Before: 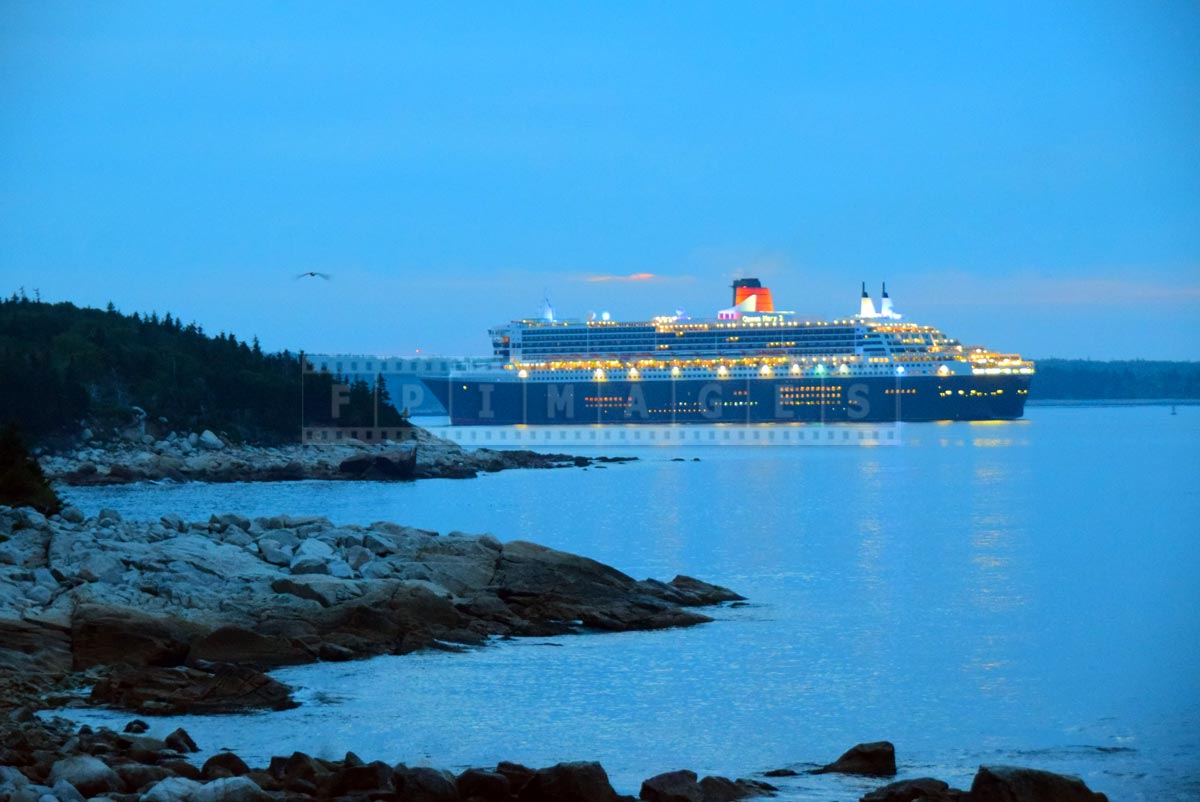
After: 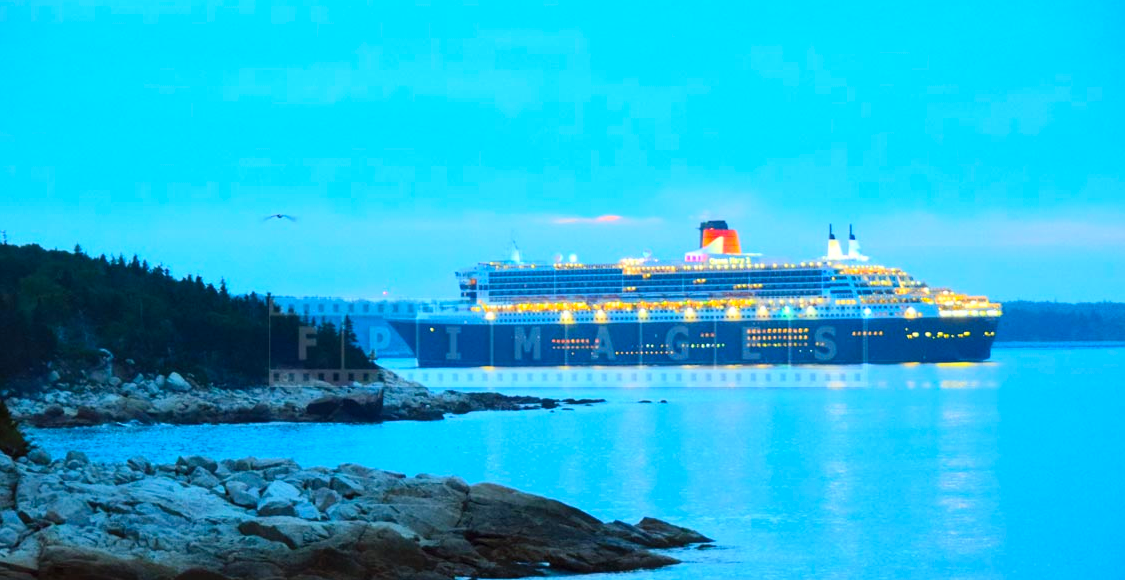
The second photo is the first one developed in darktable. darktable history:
color correction: highlights b* 2.94
crop: left 2.786%, top 7.348%, right 3.391%, bottom 20.308%
contrast brightness saturation: contrast 0.242, brightness 0.245, saturation 0.381
